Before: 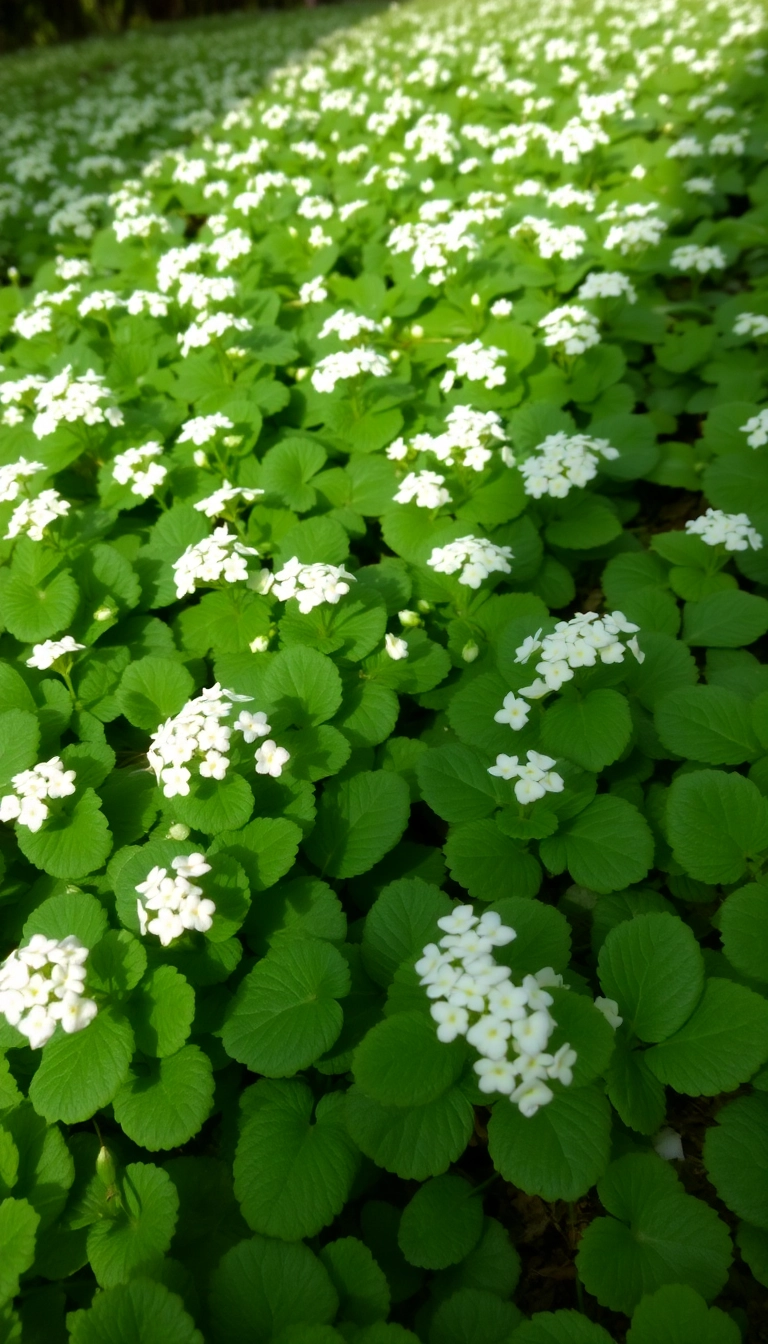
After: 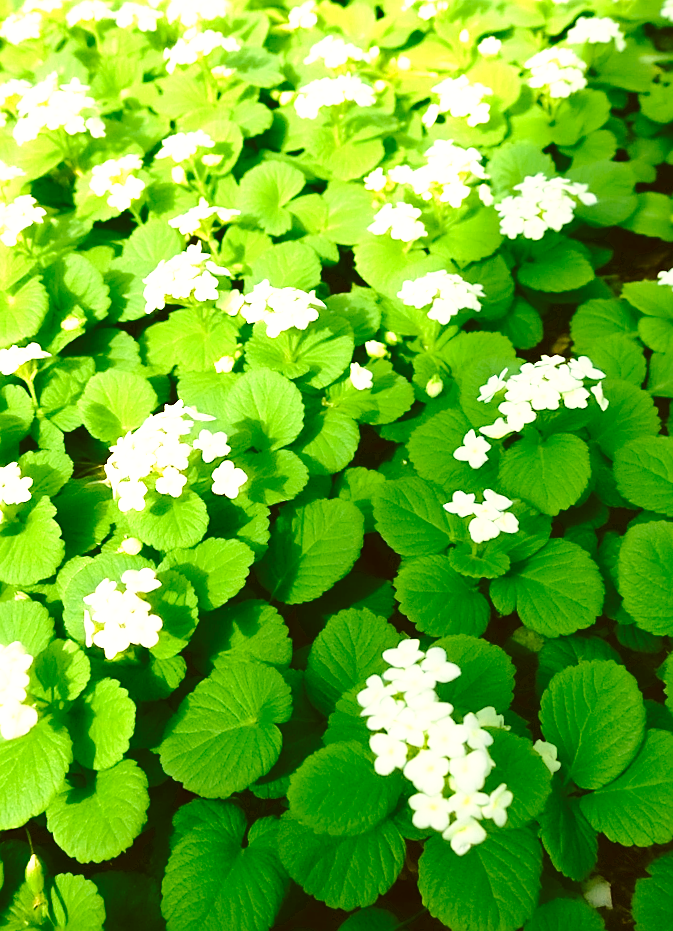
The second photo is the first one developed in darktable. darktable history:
exposure: black level correction -0.002, exposure 0.708 EV, compensate highlight preservation false
sharpen: on, module defaults
base curve: curves: ch0 [(0, 0) (0.028, 0.03) (0.121, 0.232) (0.46, 0.748) (0.859, 0.968) (1, 1)], preserve colors none
crop and rotate: angle -4.01°, left 9.717%, top 21.288%, right 11.994%, bottom 11.885%
color correction: highlights a* -1.55, highlights b* 10.35, shadows a* 0.327, shadows b* 19.56
color zones: curves: ch0 [(0.018, 0.548) (0.224, 0.64) (0.425, 0.447) (0.675, 0.575) (0.732, 0.579)]; ch1 [(0.066, 0.487) (0.25, 0.5) (0.404, 0.43) (0.75, 0.421) (0.956, 0.421)]; ch2 [(0.044, 0.561) (0.215, 0.465) (0.399, 0.544) (0.465, 0.548) (0.614, 0.447) (0.724, 0.43) (0.882, 0.623) (0.956, 0.632)]
velvia: strength 45.28%
